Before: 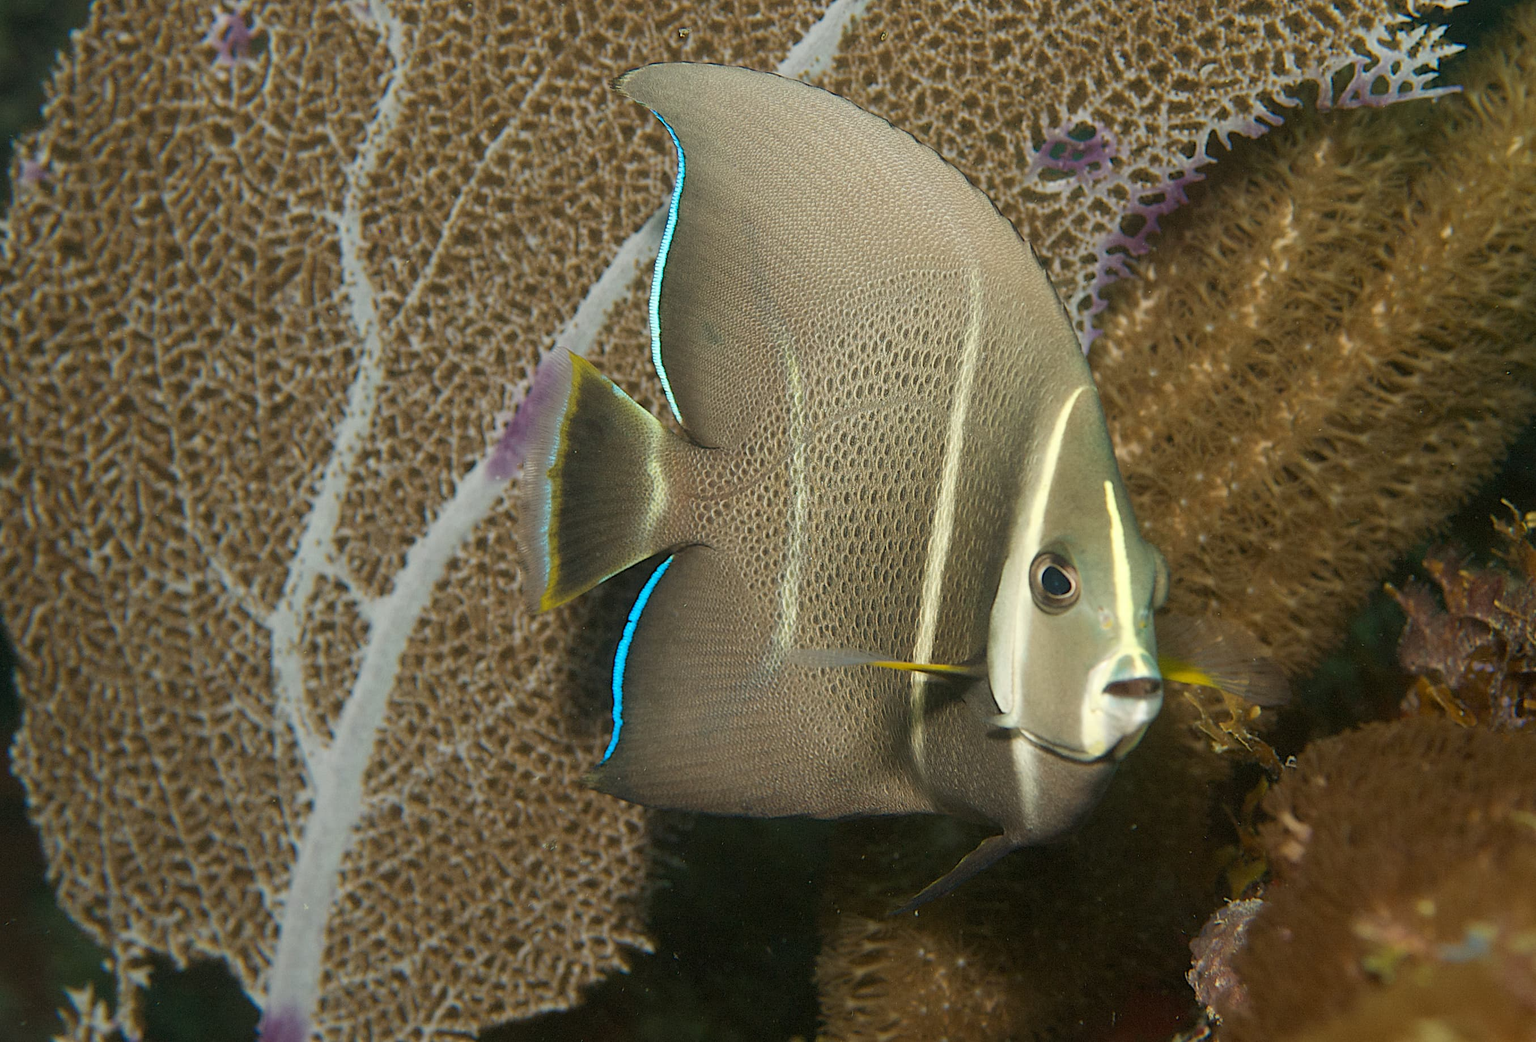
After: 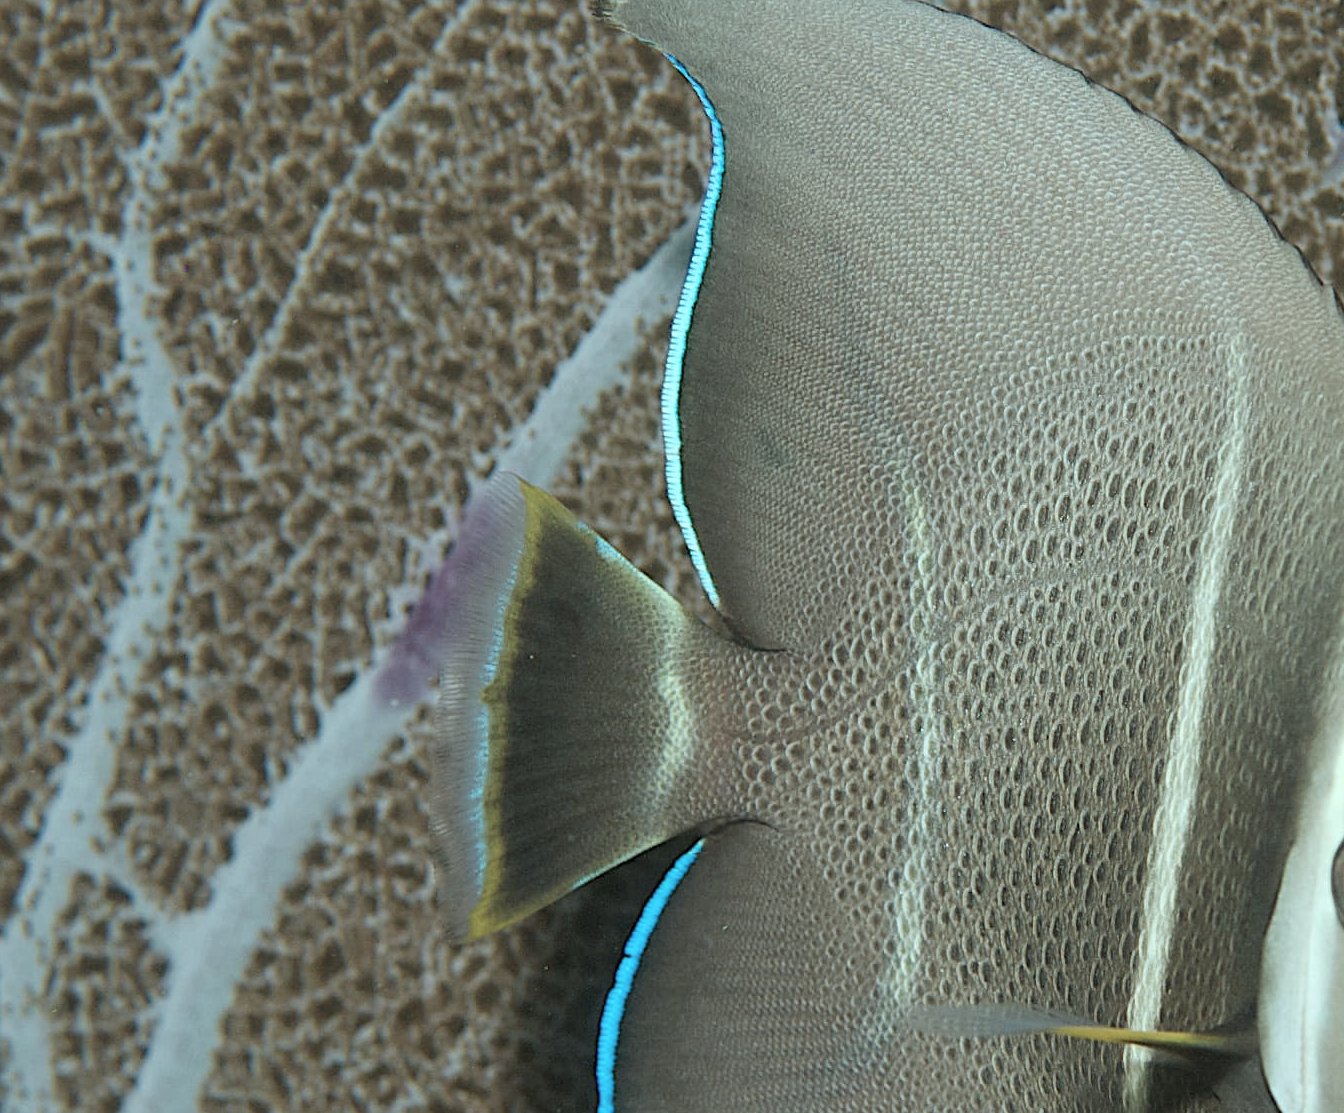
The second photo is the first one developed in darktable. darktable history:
color correction: highlights a* -12.87, highlights b* -17.38, saturation 0.699
crop: left 17.892%, top 7.661%, right 32.492%, bottom 31.773%
